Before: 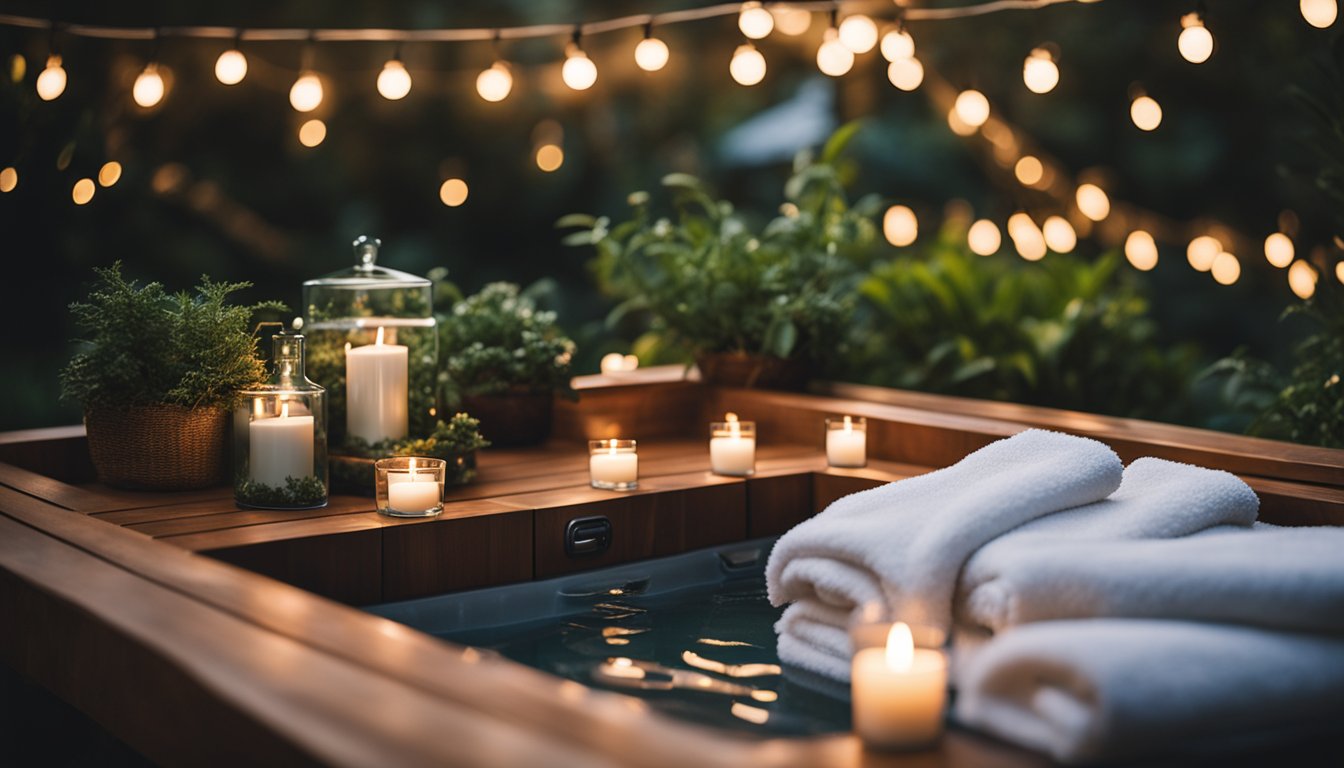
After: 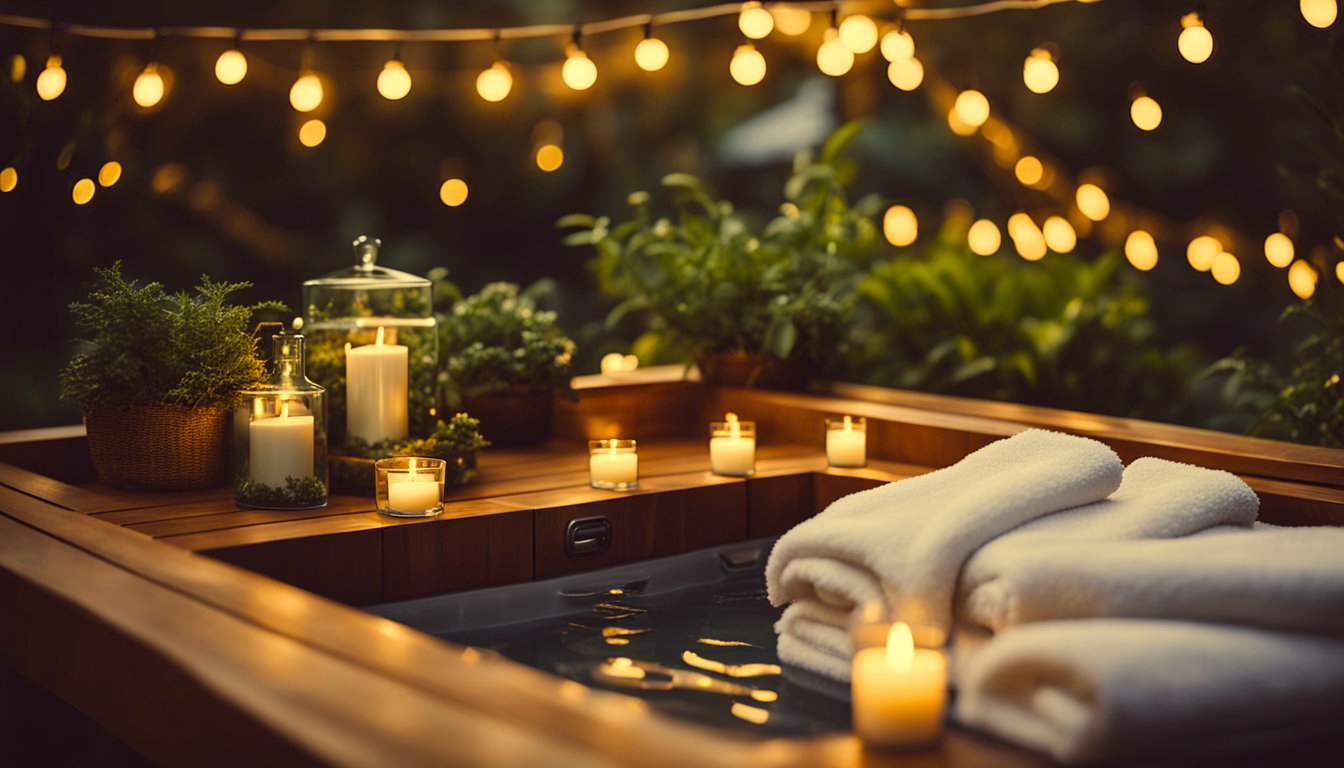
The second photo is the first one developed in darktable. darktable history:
color correction: highlights a* -0.334, highlights b* 39.68, shadows a* 9.35, shadows b* -0.851
